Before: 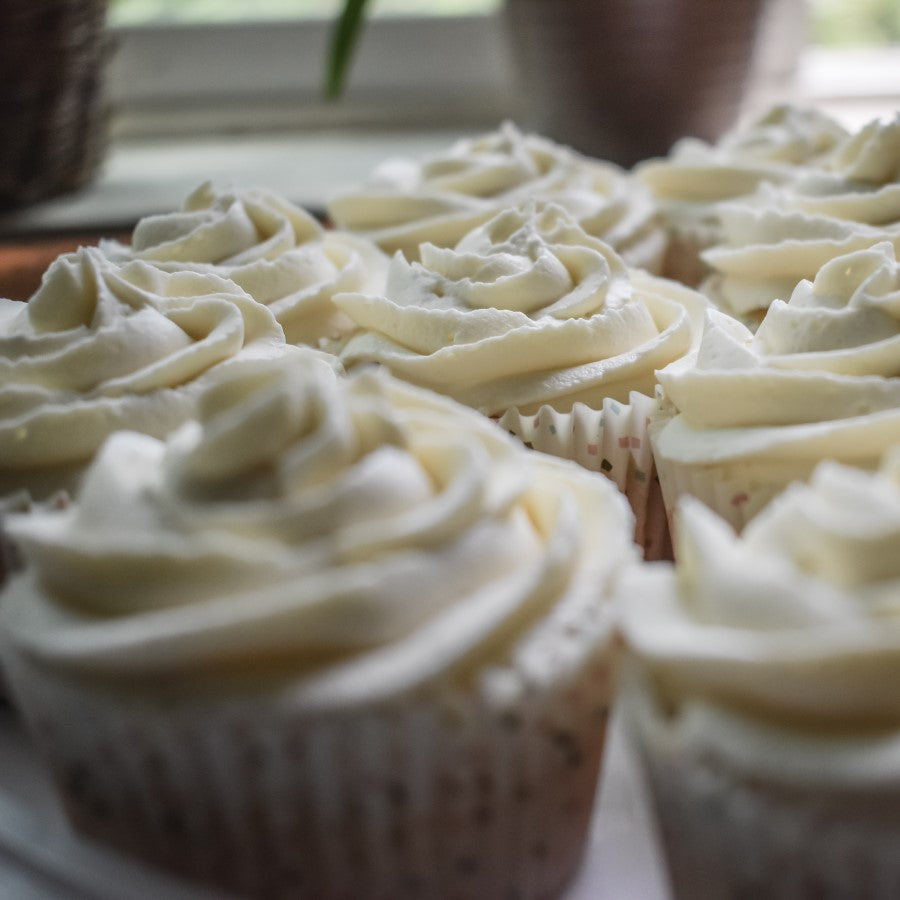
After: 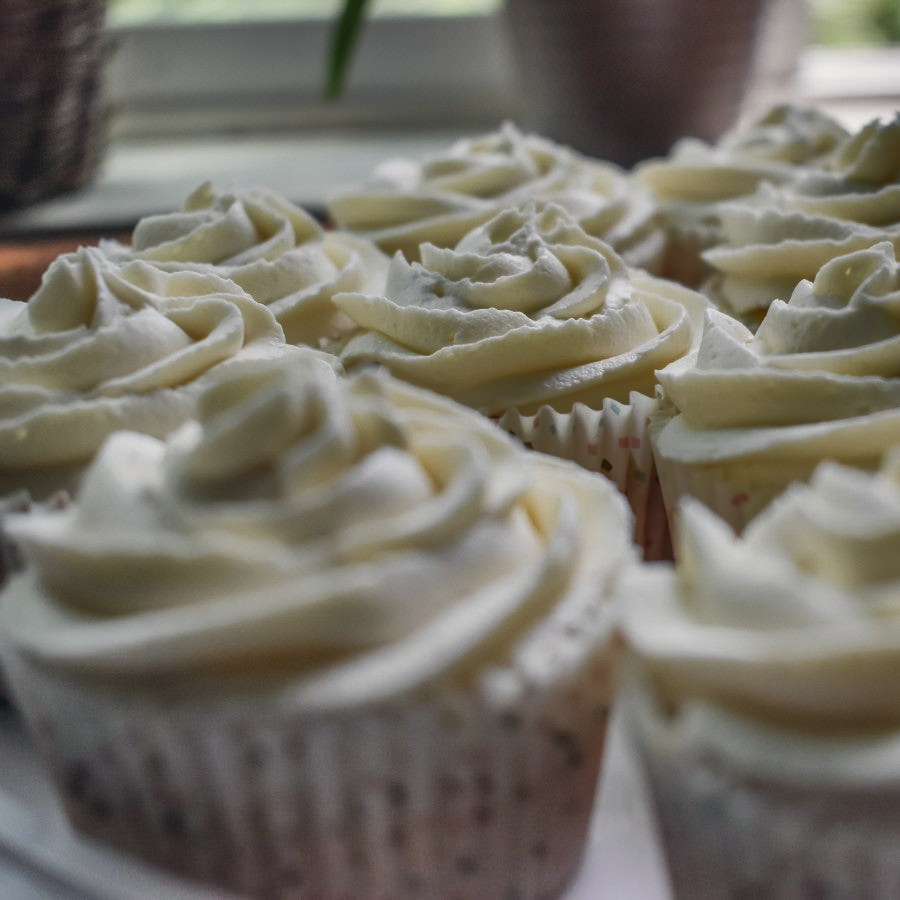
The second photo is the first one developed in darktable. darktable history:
color correction: highlights a* 0.207, highlights b* 2.7, shadows a* -0.874, shadows b* -4.78
shadows and highlights: radius 123.98, shadows 100, white point adjustment -3, highlights -100, highlights color adjustment 89.84%, soften with gaussian
